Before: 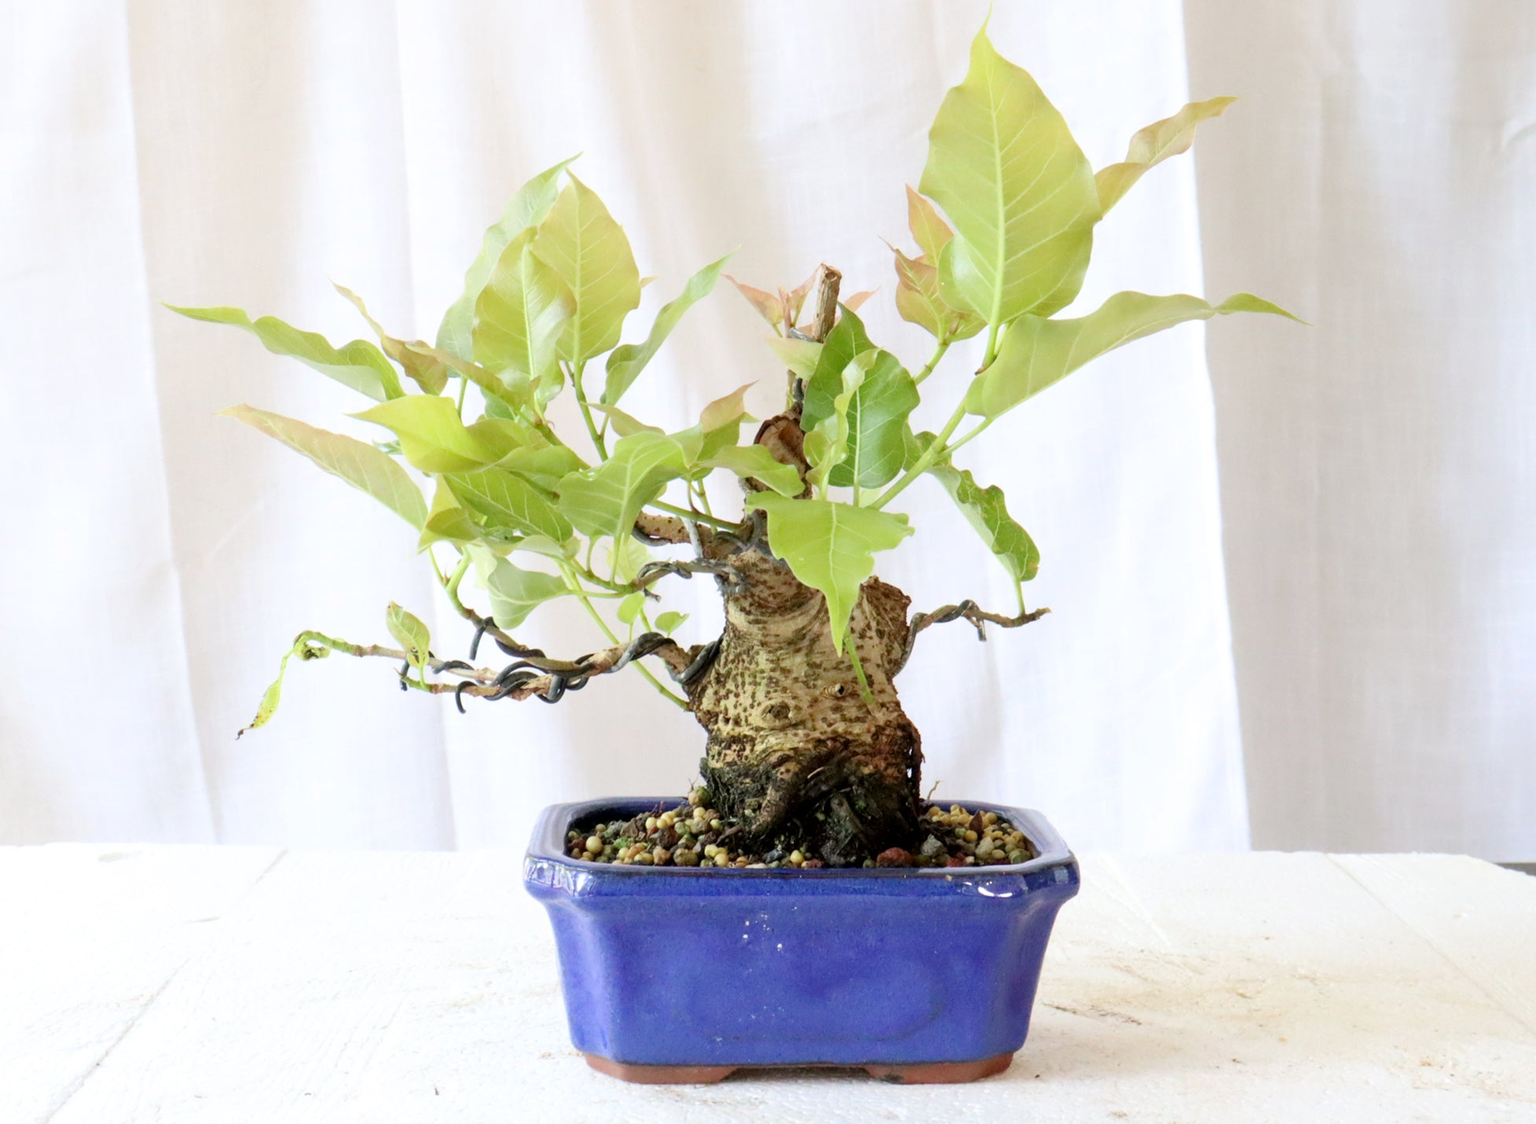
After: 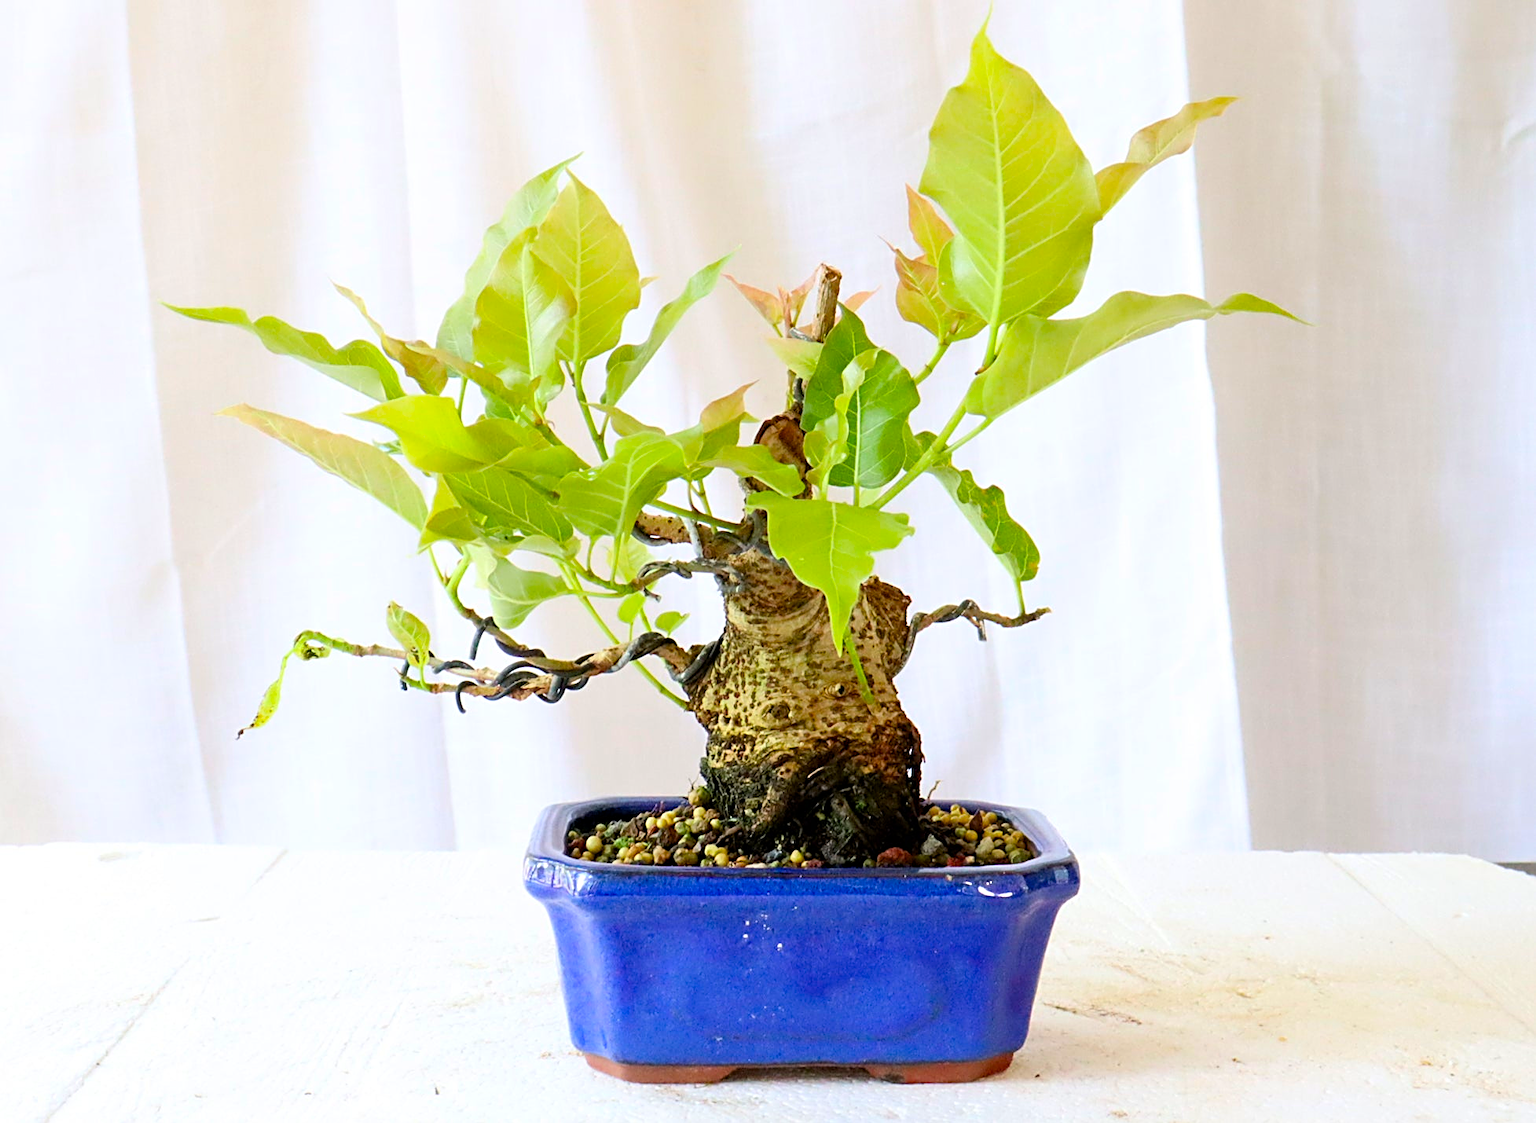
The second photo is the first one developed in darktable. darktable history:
contrast brightness saturation: contrast 0.08, saturation 0.2
tone equalizer: on, module defaults
sharpen: radius 2.767
color balance rgb: perceptual saturation grading › global saturation 20%, global vibrance 20%
